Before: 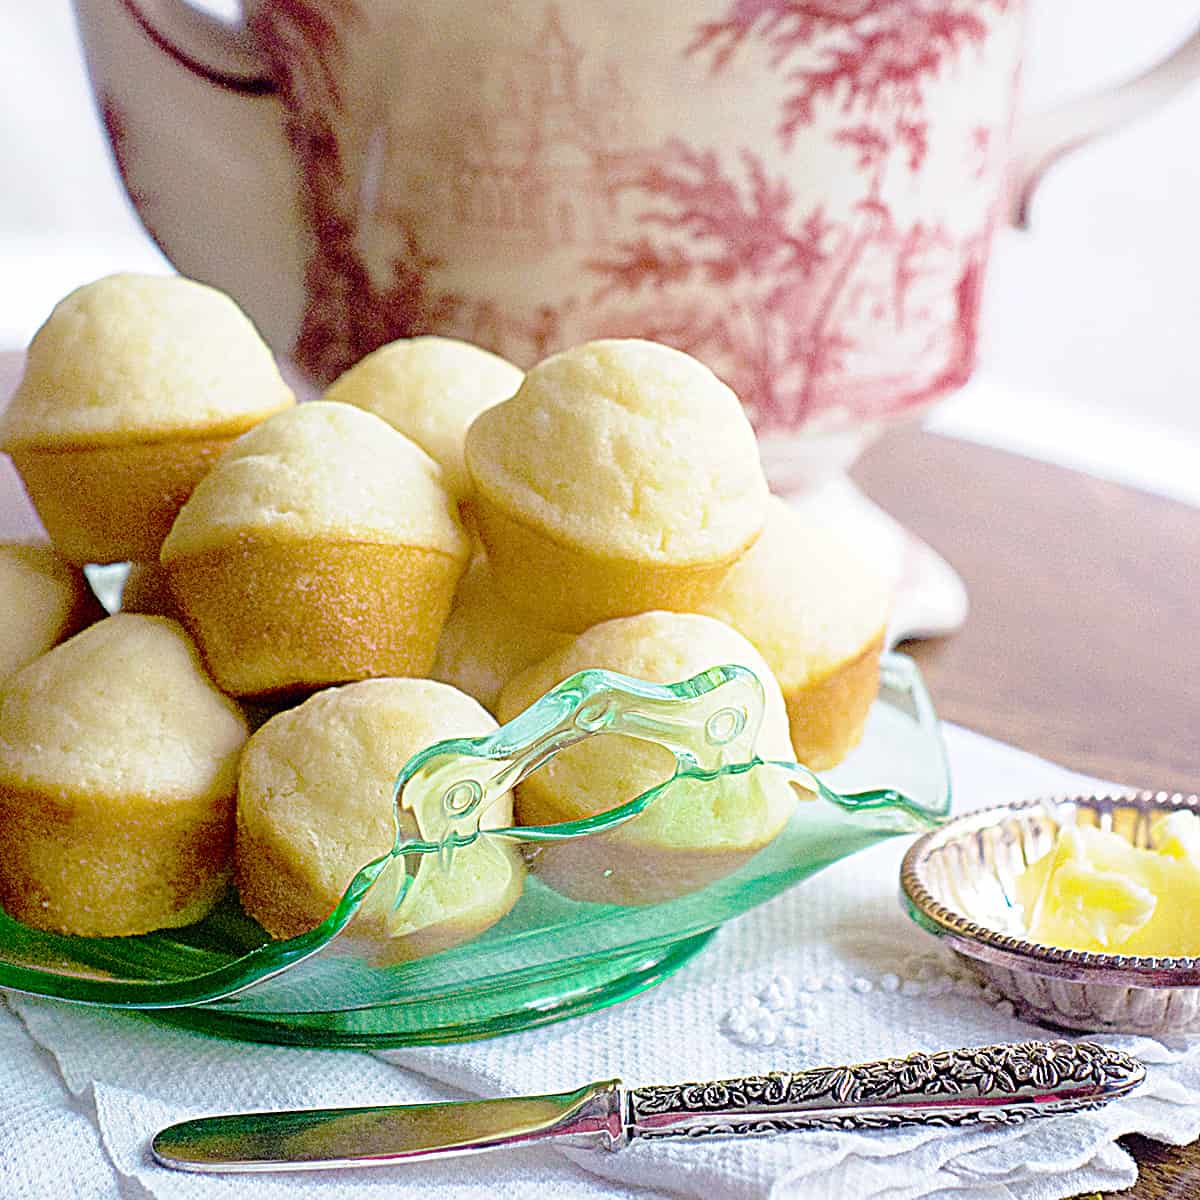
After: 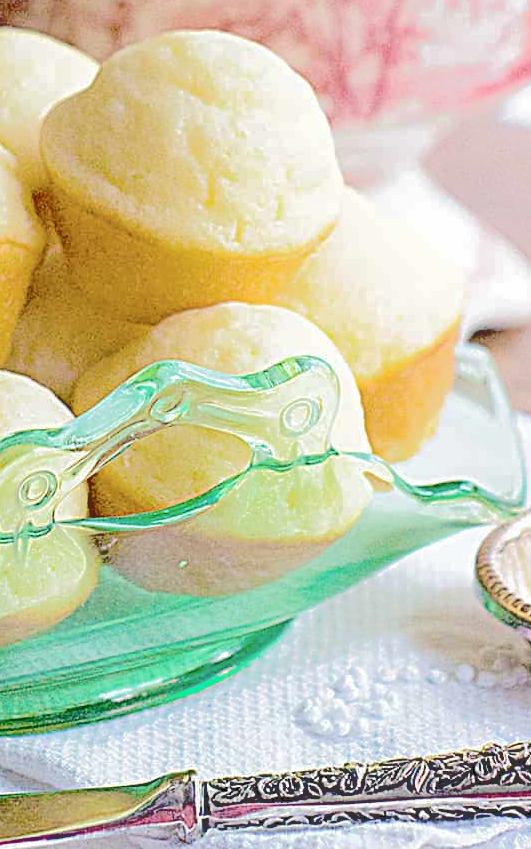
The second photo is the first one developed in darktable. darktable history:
tone curve: curves: ch0 [(0, 0) (0.003, 0.198) (0.011, 0.198) (0.025, 0.198) (0.044, 0.198) (0.069, 0.201) (0.1, 0.202) (0.136, 0.207) (0.177, 0.212) (0.224, 0.222) (0.277, 0.27) (0.335, 0.332) (0.399, 0.422) (0.468, 0.542) (0.543, 0.626) (0.623, 0.698) (0.709, 0.764) (0.801, 0.82) (0.898, 0.863) (1, 1)], color space Lab, independent channels, preserve colors none
crop: left 35.458%, top 25.821%, right 20.221%, bottom 3.407%
